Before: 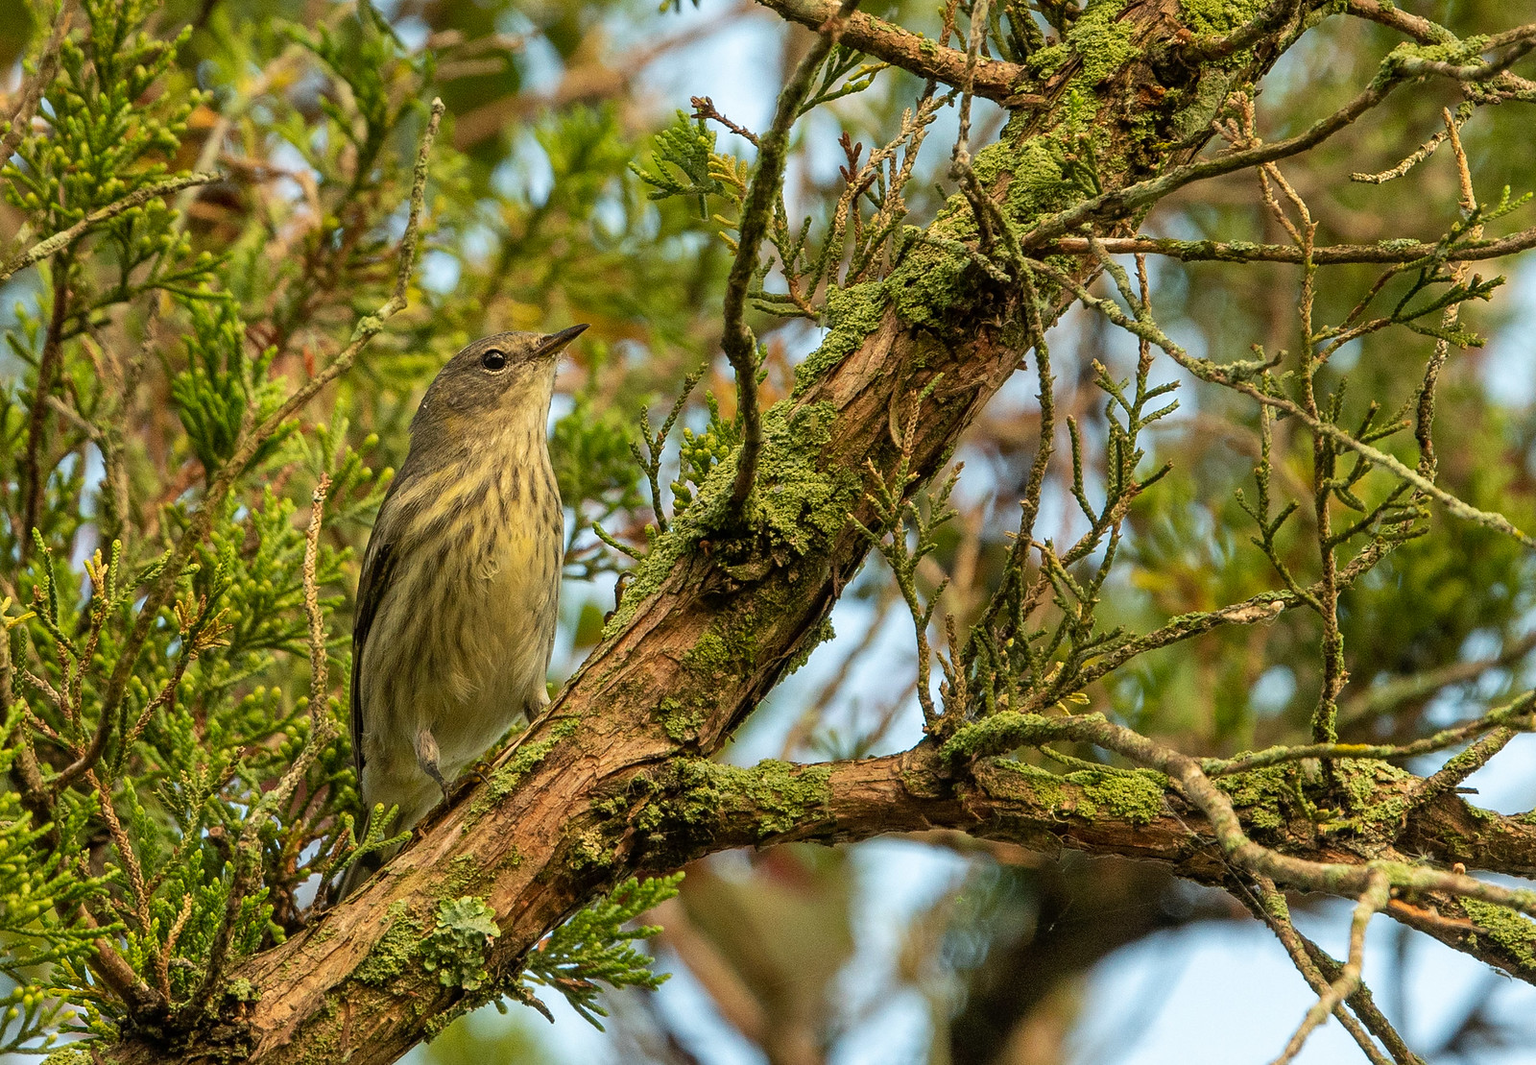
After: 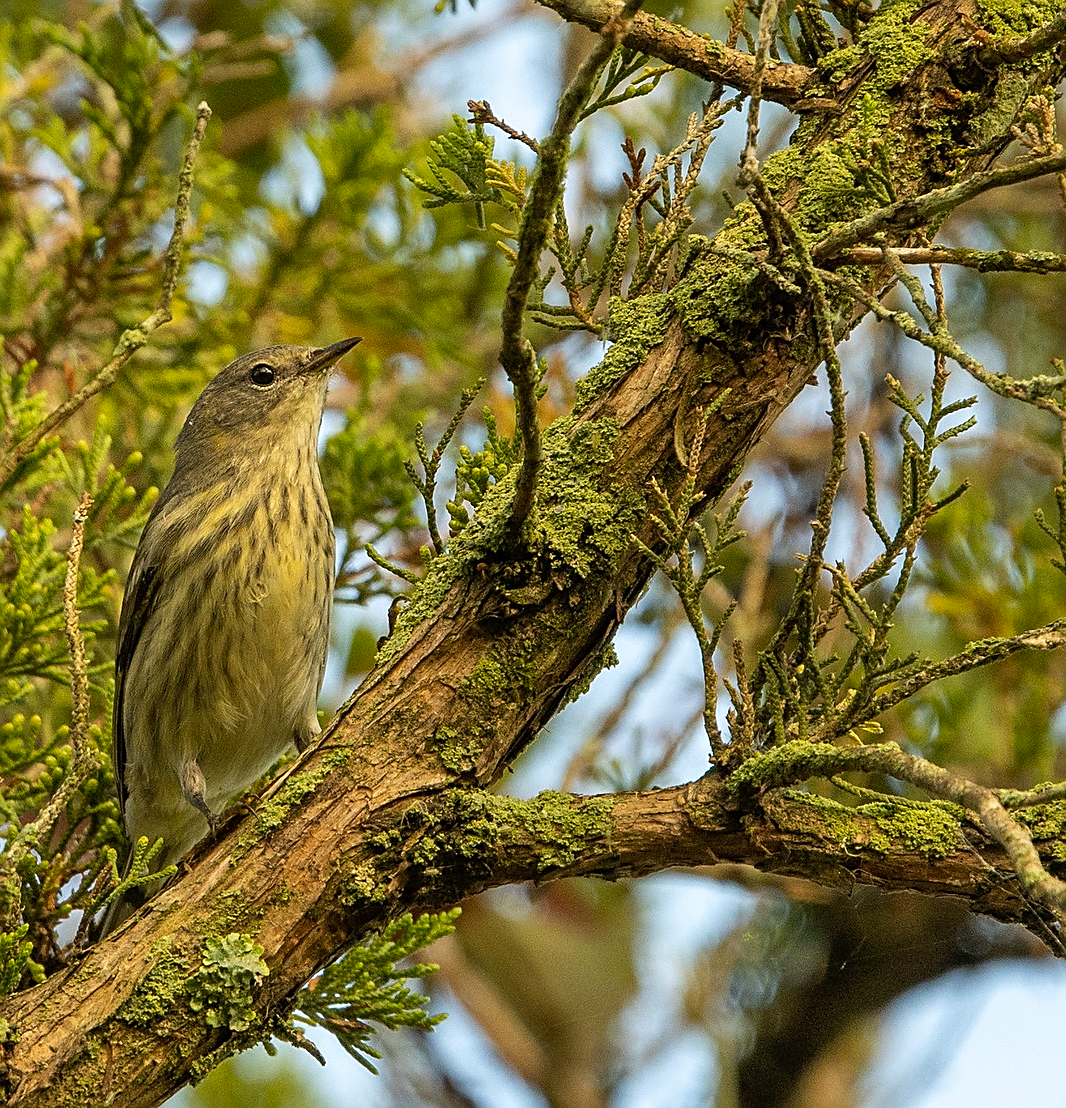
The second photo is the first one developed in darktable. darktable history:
crop and rotate: left 15.754%, right 17.579%
color contrast: green-magenta contrast 0.8, blue-yellow contrast 1.1, unbound 0
sharpen: on, module defaults
tone equalizer: on, module defaults
